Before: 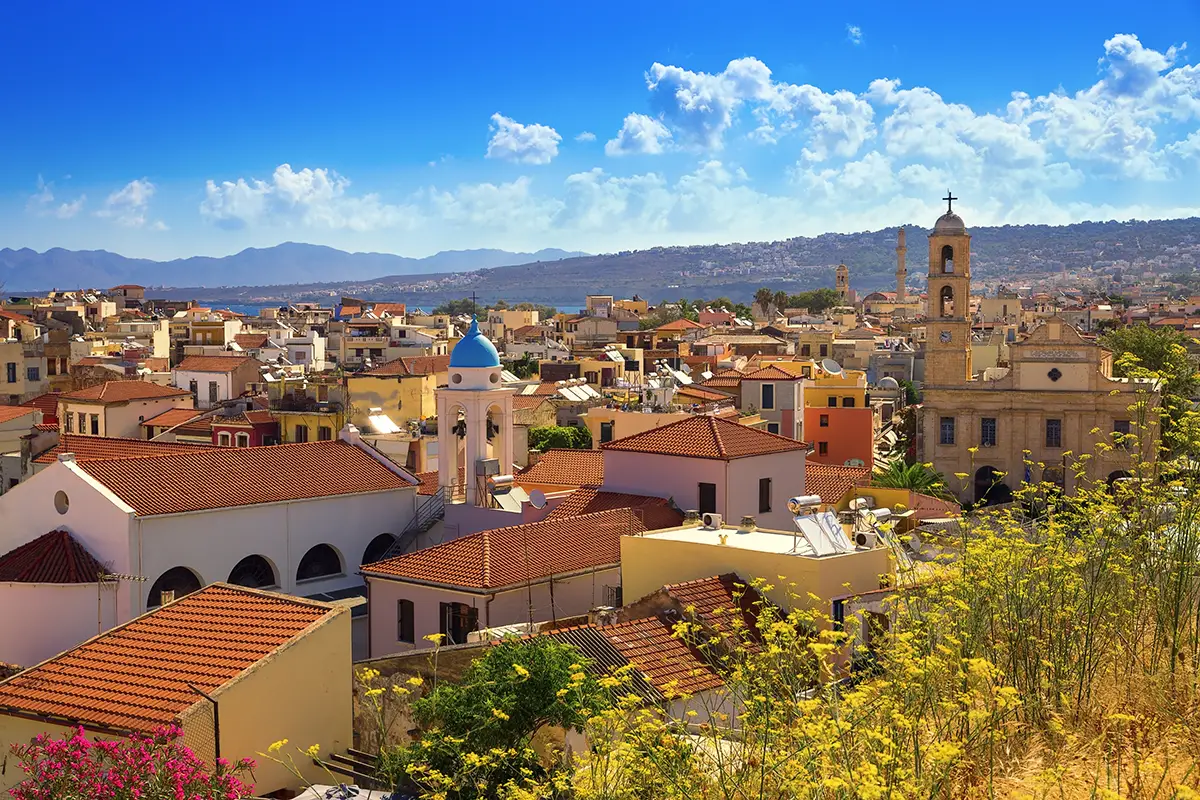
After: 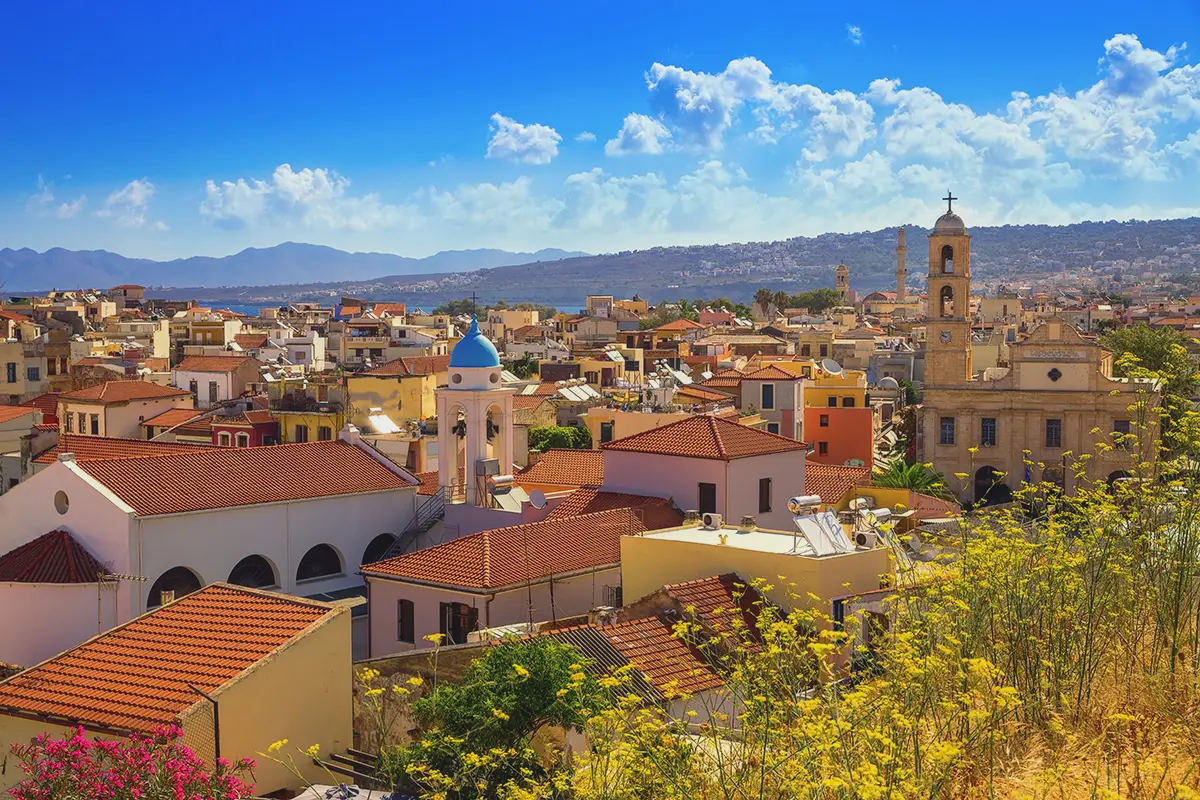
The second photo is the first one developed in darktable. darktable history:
local contrast: detail 109%
contrast brightness saturation: contrast -0.106
